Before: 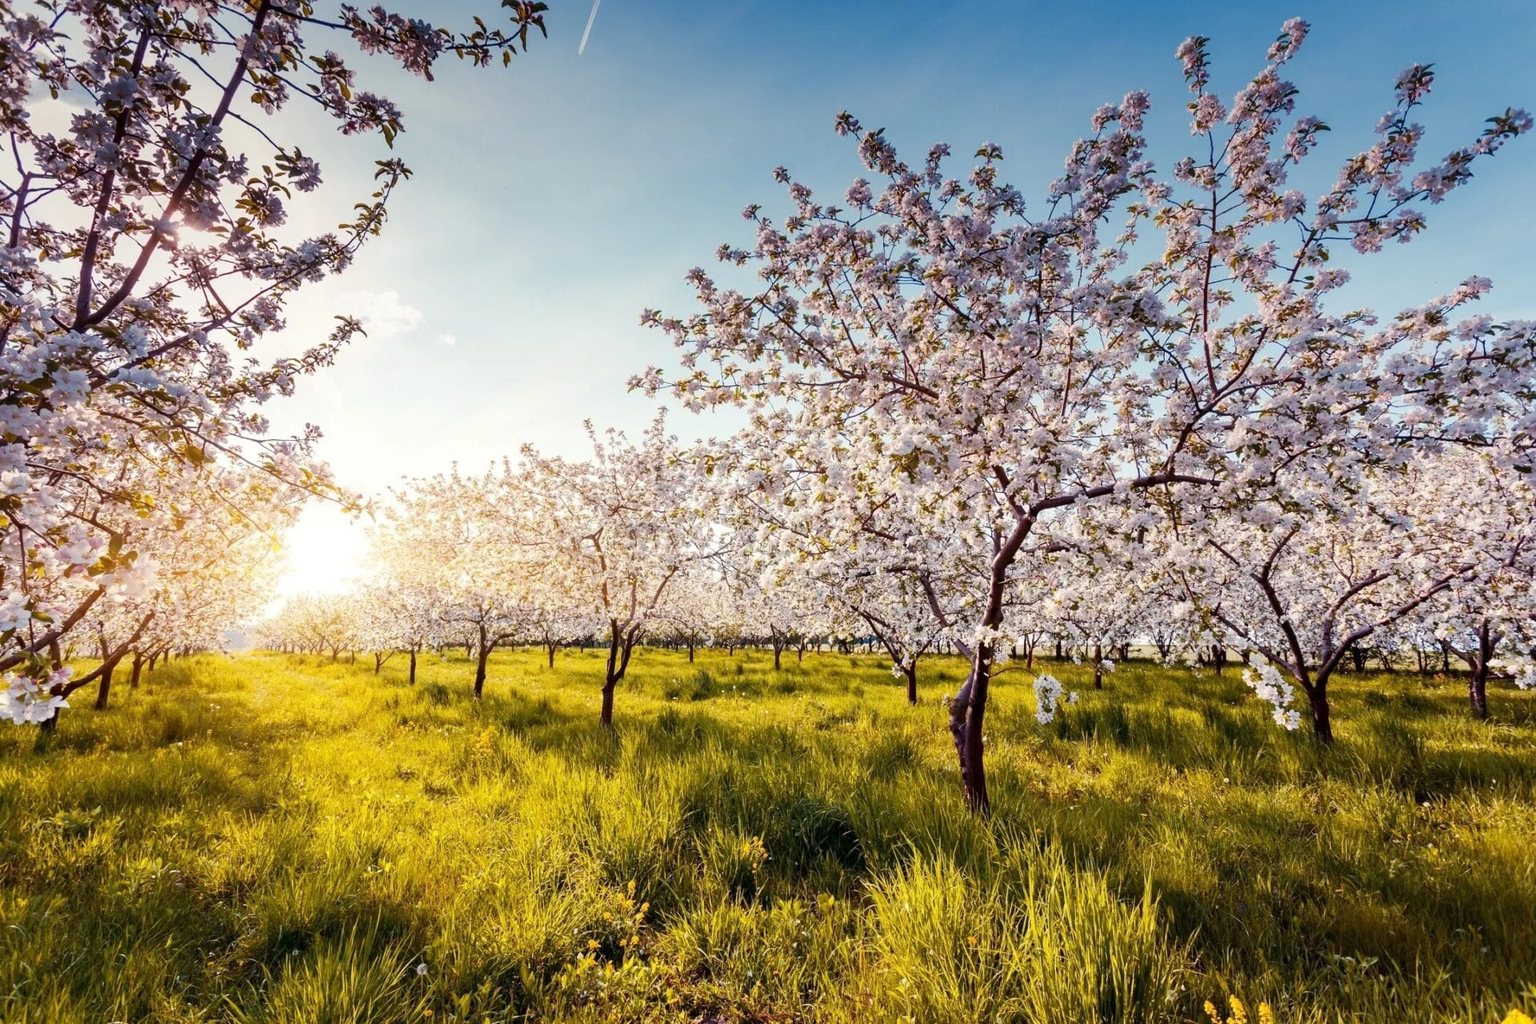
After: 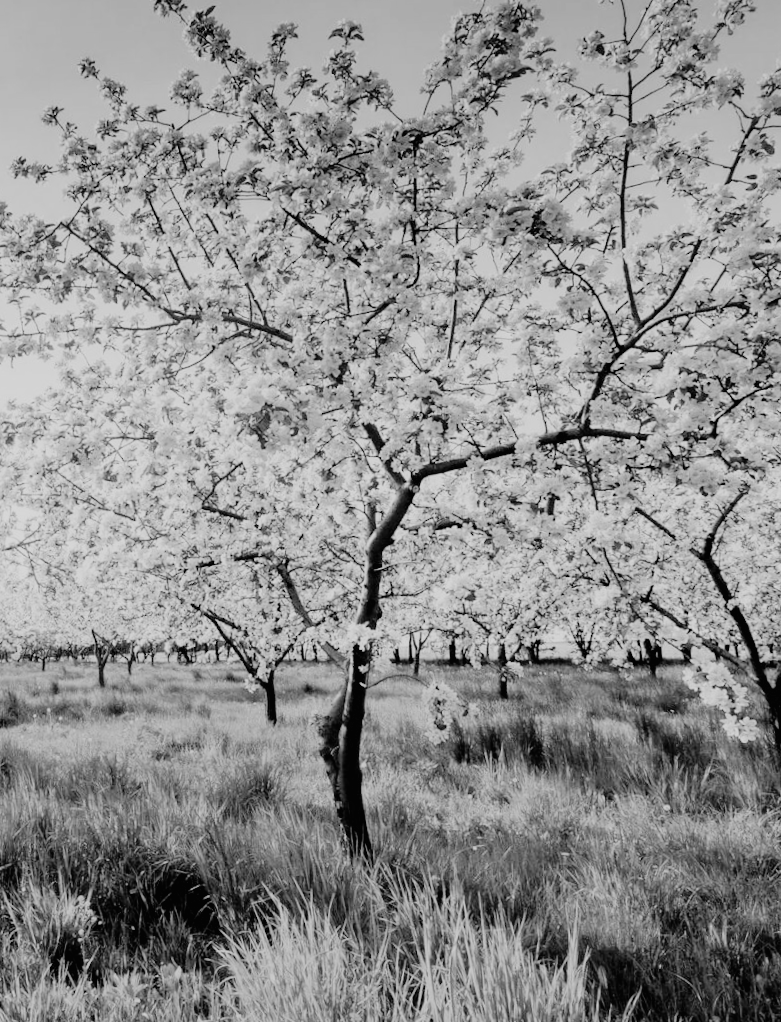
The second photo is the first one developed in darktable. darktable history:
monochrome: a -11.7, b 1.62, size 0.5, highlights 0.38
rotate and perspective: rotation -1.75°, automatic cropping off
crop: left 45.721%, top 13.393%, right 14.118%, bottom 10.01%
contrast brightness saturation: brightness 0.18, saturation -0.5
exposure: black level correction 0.001, exposure 0.14 EV, compensate highlight preservation false
filmic rgb: black relative exposure -6.15 EV, white relative exposure 6.96 EV, hardness 2.23, color science v6 (2022)
